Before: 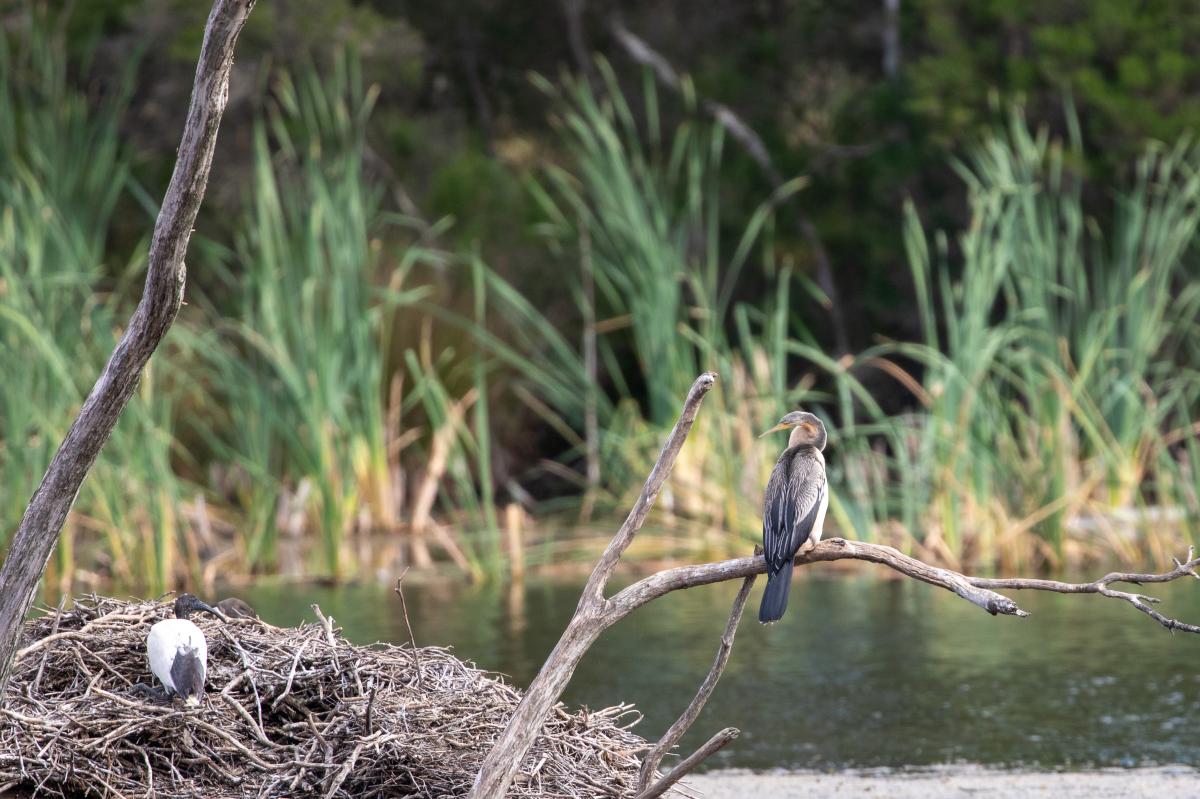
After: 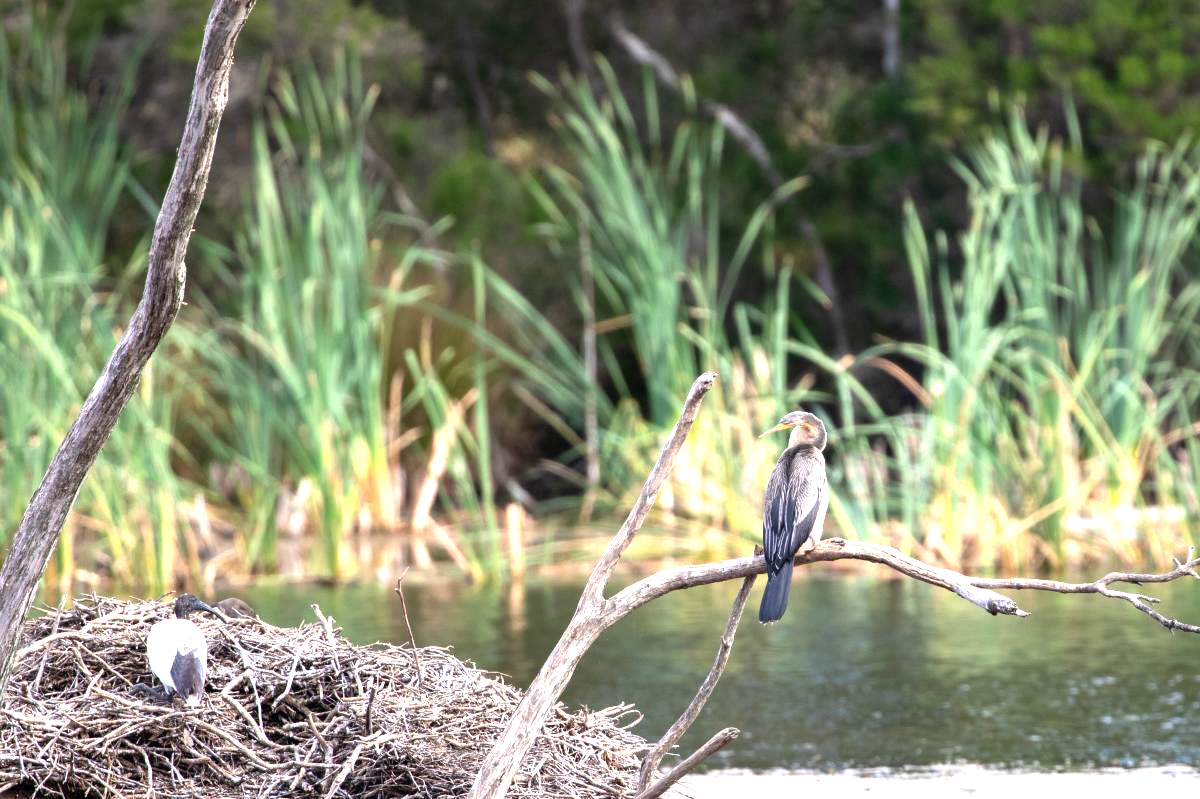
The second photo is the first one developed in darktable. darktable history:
levels: white 99.95%, levels [0, 0.374, 0.749]
